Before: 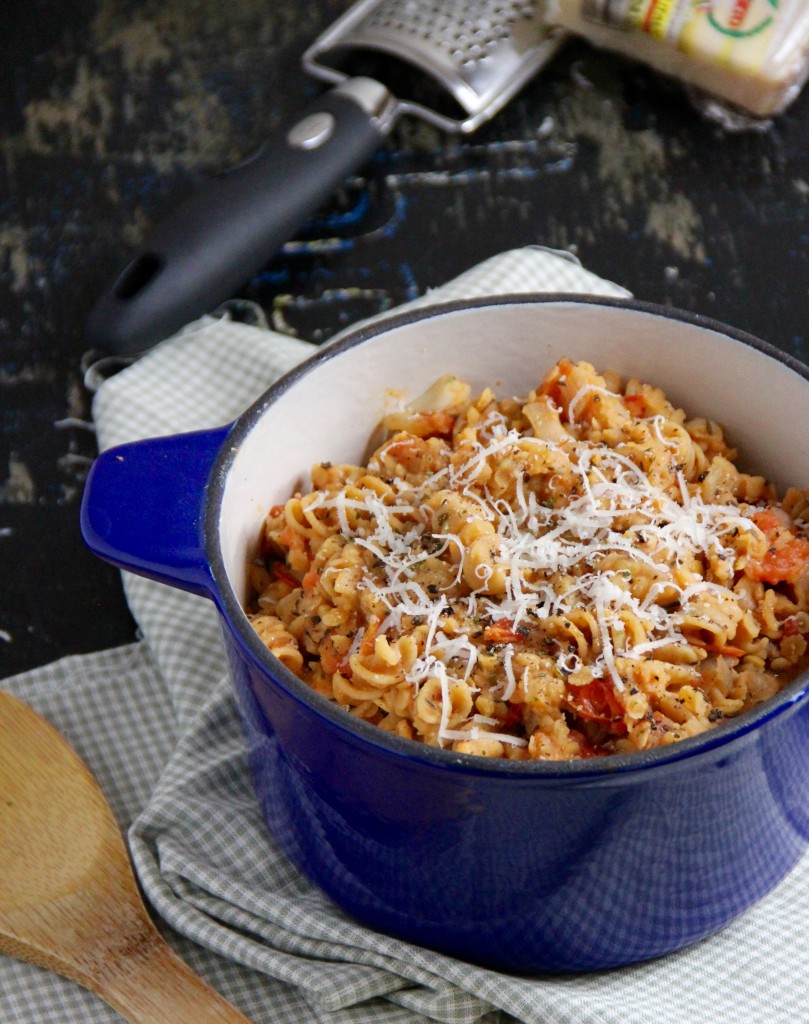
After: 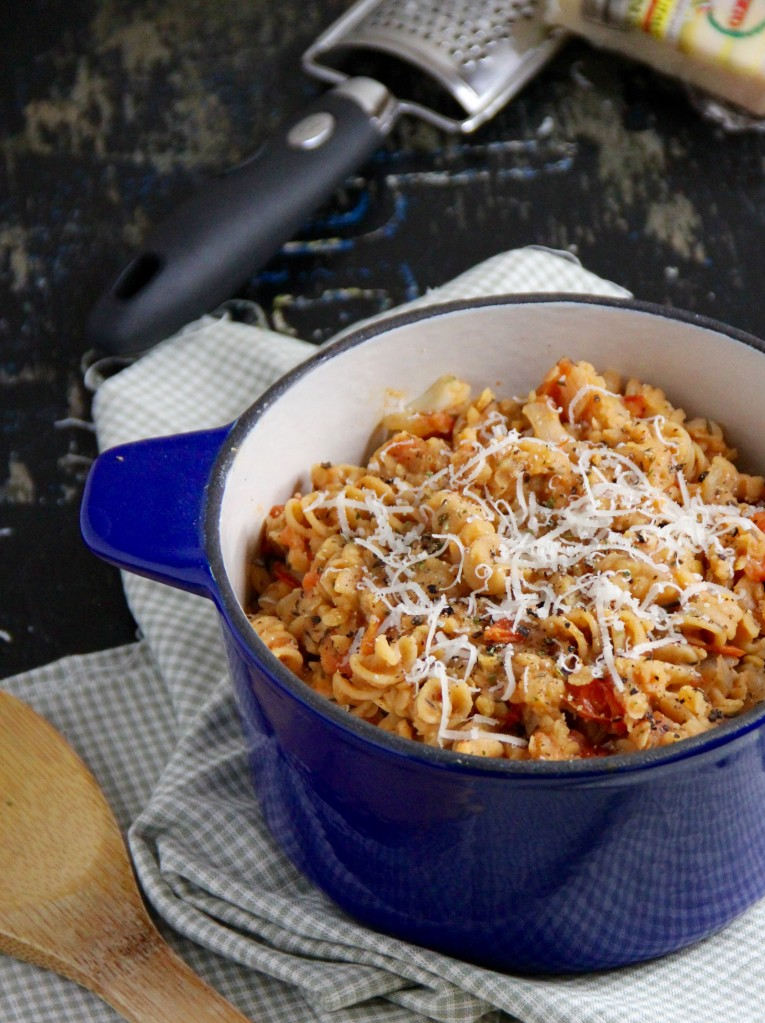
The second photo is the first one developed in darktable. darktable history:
crop and rotate: left 0%, right 5.373%
